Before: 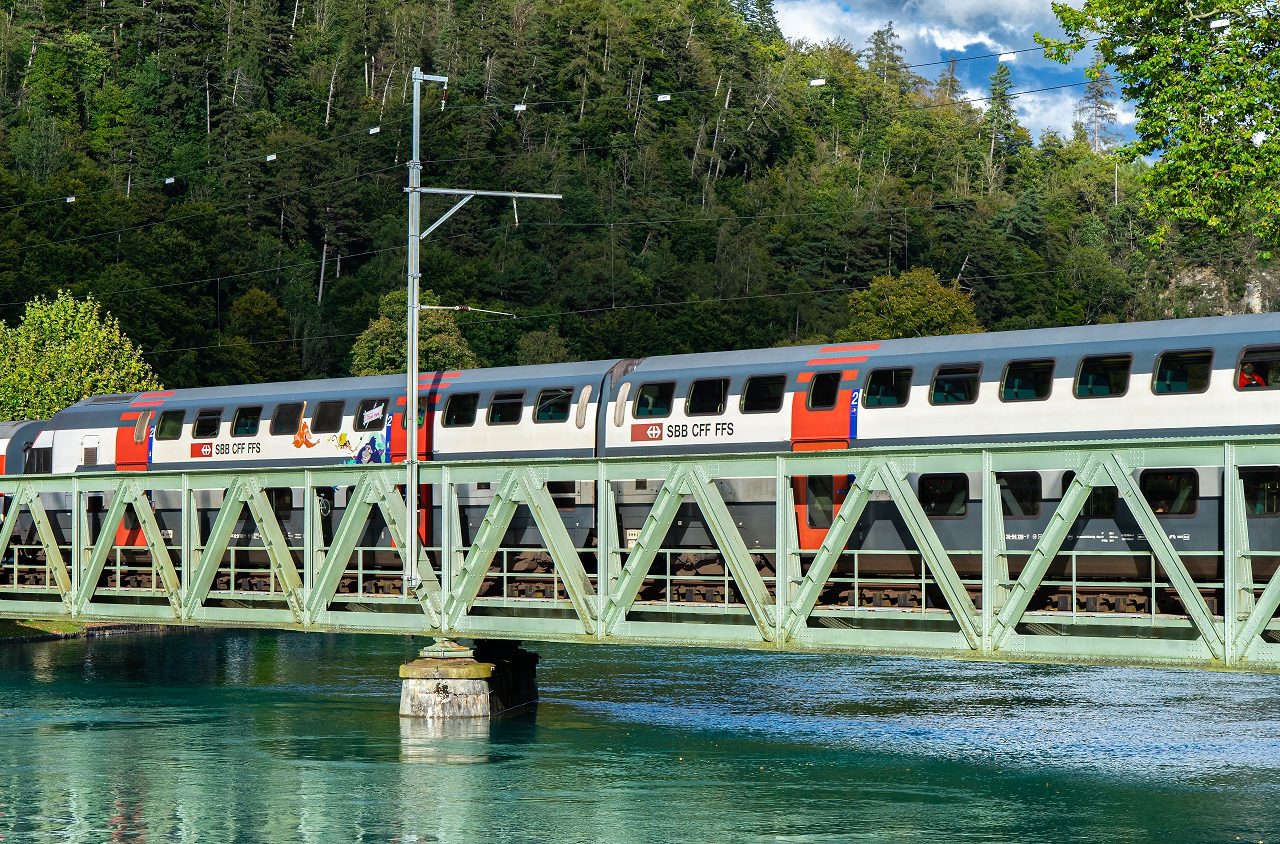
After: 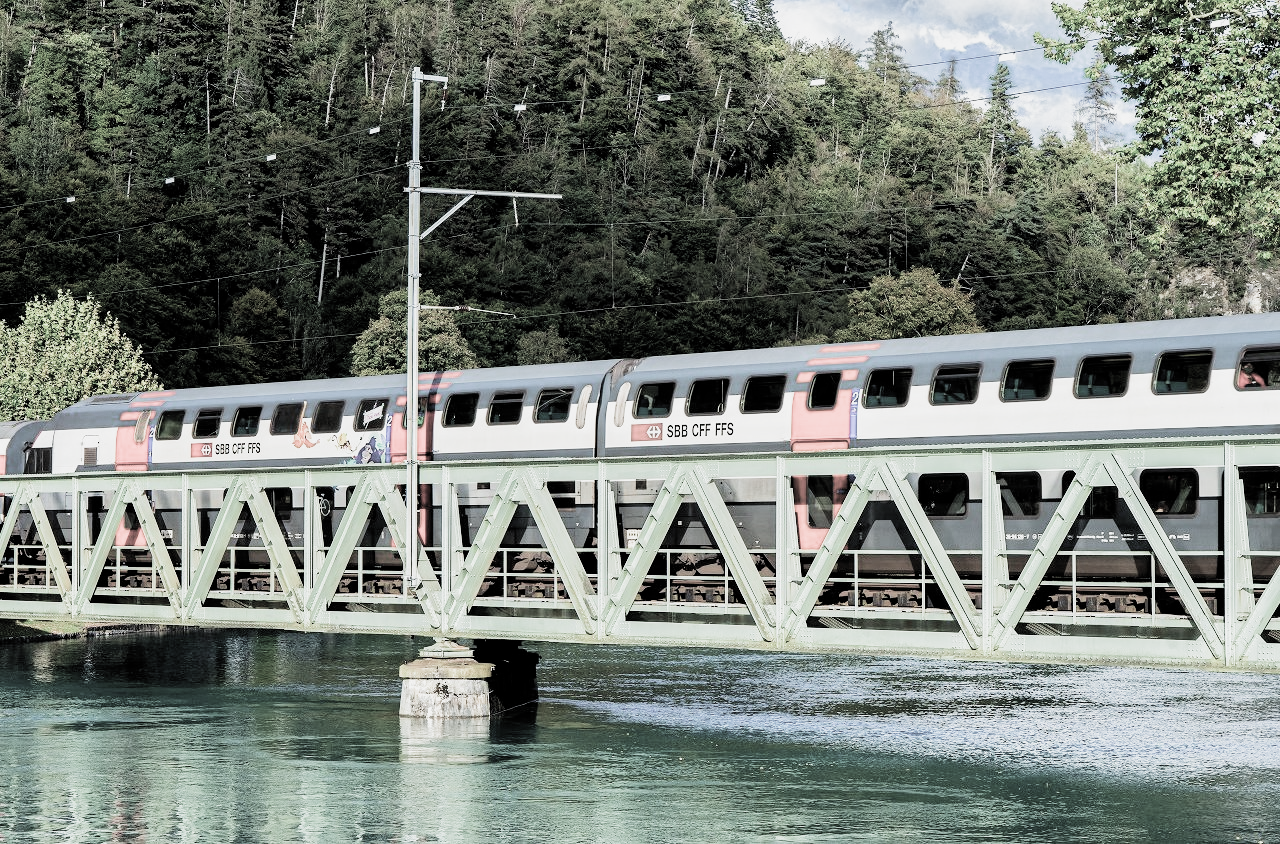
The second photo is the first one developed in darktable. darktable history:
exposure: black level correction 0, exposure 1.001 EV, compensate exposure bias true, compensate highlight preservation false
filmic rgb: black relative exposure -5.09 EV, white relative exposure 3.95 EV, hardness 2.9, contrast 1.184, highlights saturation mix -28.77%, color science v5 (2021), contrast in shadows safe, contrast in highlights safe
